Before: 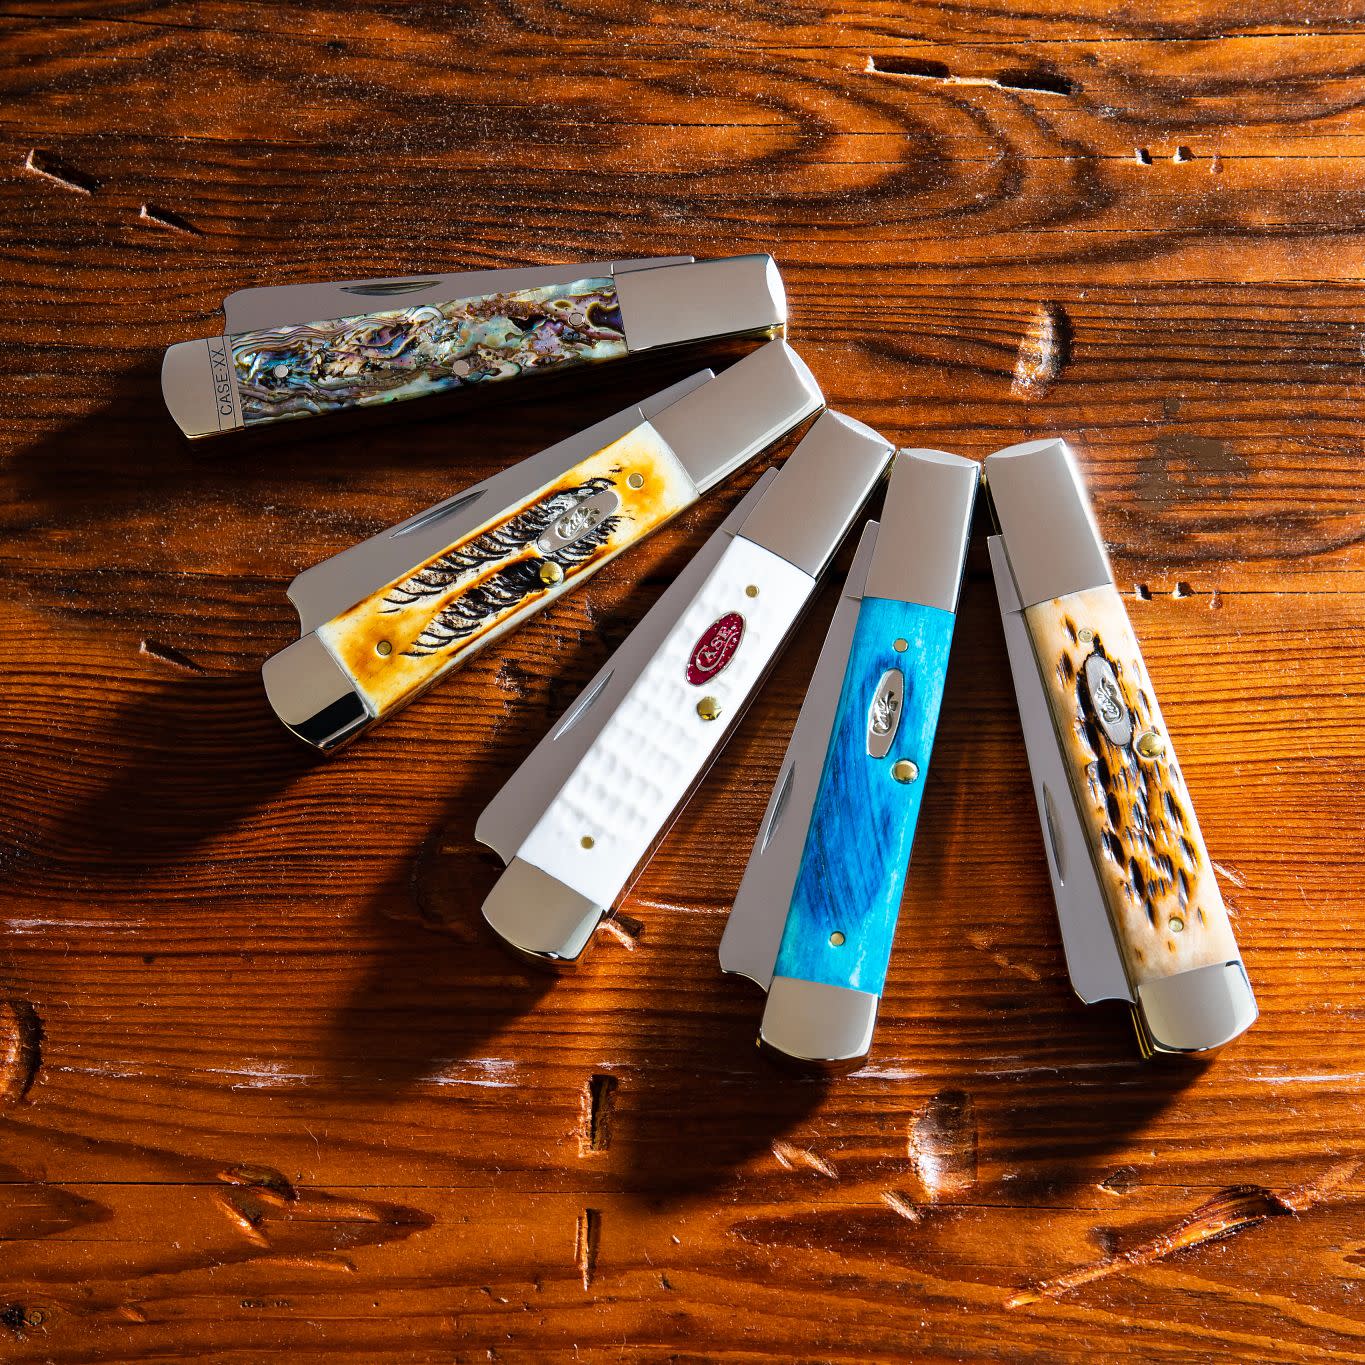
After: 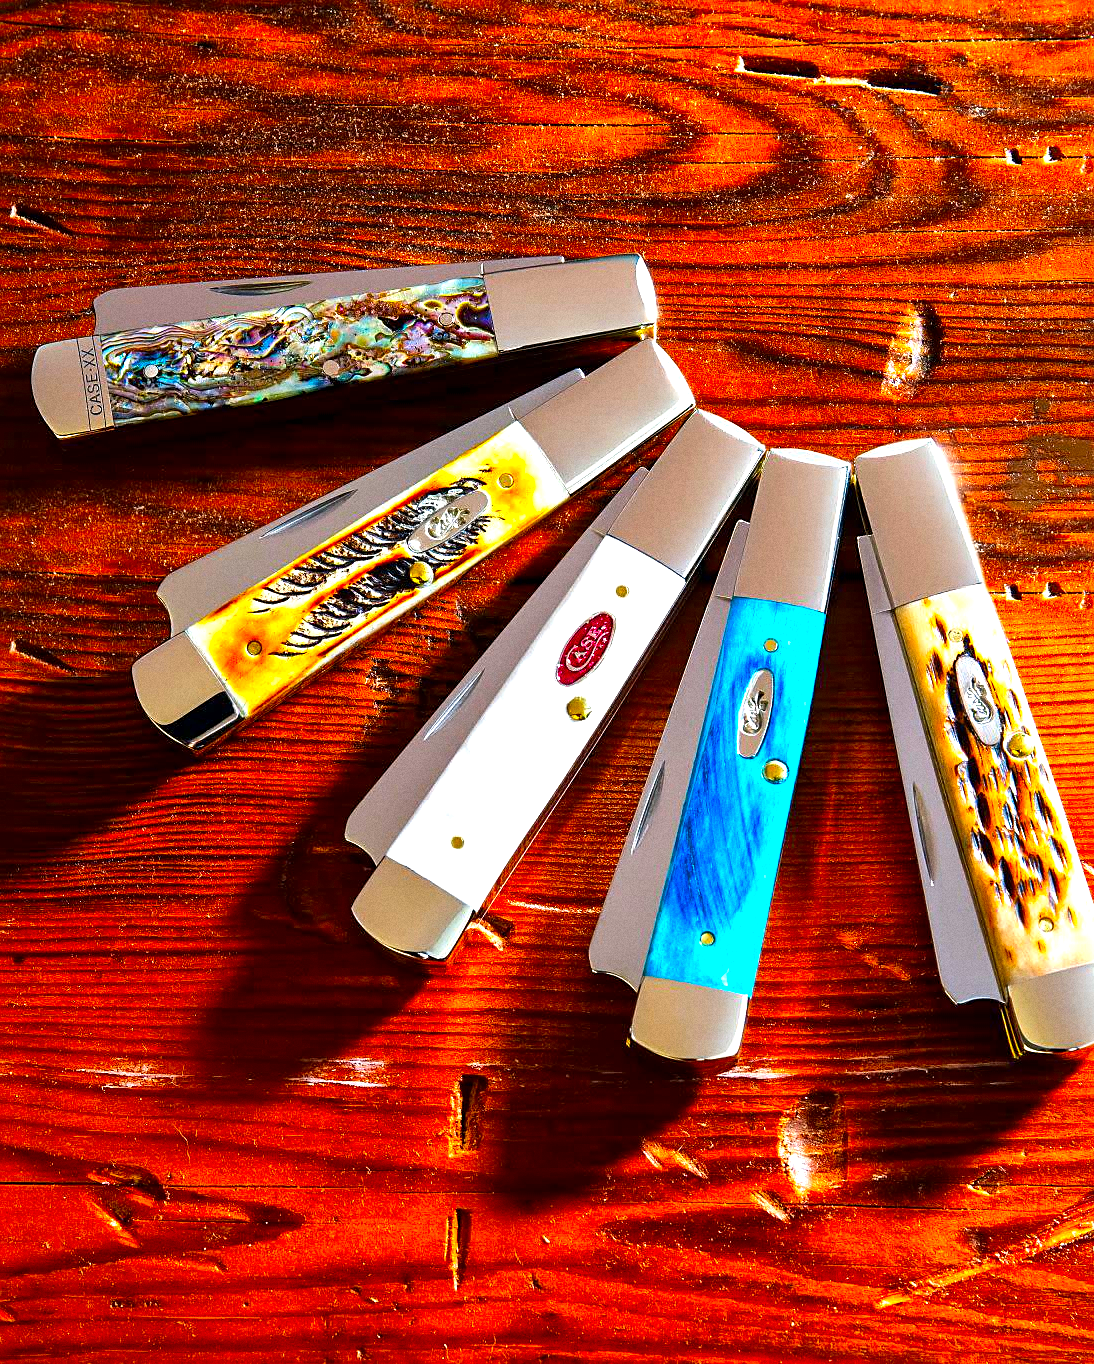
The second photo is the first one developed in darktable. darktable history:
contrast brightness saturation: saturation 0.5
sharpen: radius 1.864, amount 0.398, threshold 1.271
exposure: exposure 0.6 EV, compensate highlight preservation false
color balance: output saturation 120%
crop and rotate: left 9.597%, right 10.195%
local contrast: mode bilateral grid, contrast 20, coarseness 50, detail 161%, midtone range 0.2
grain: coarseness 0.09 ISO
